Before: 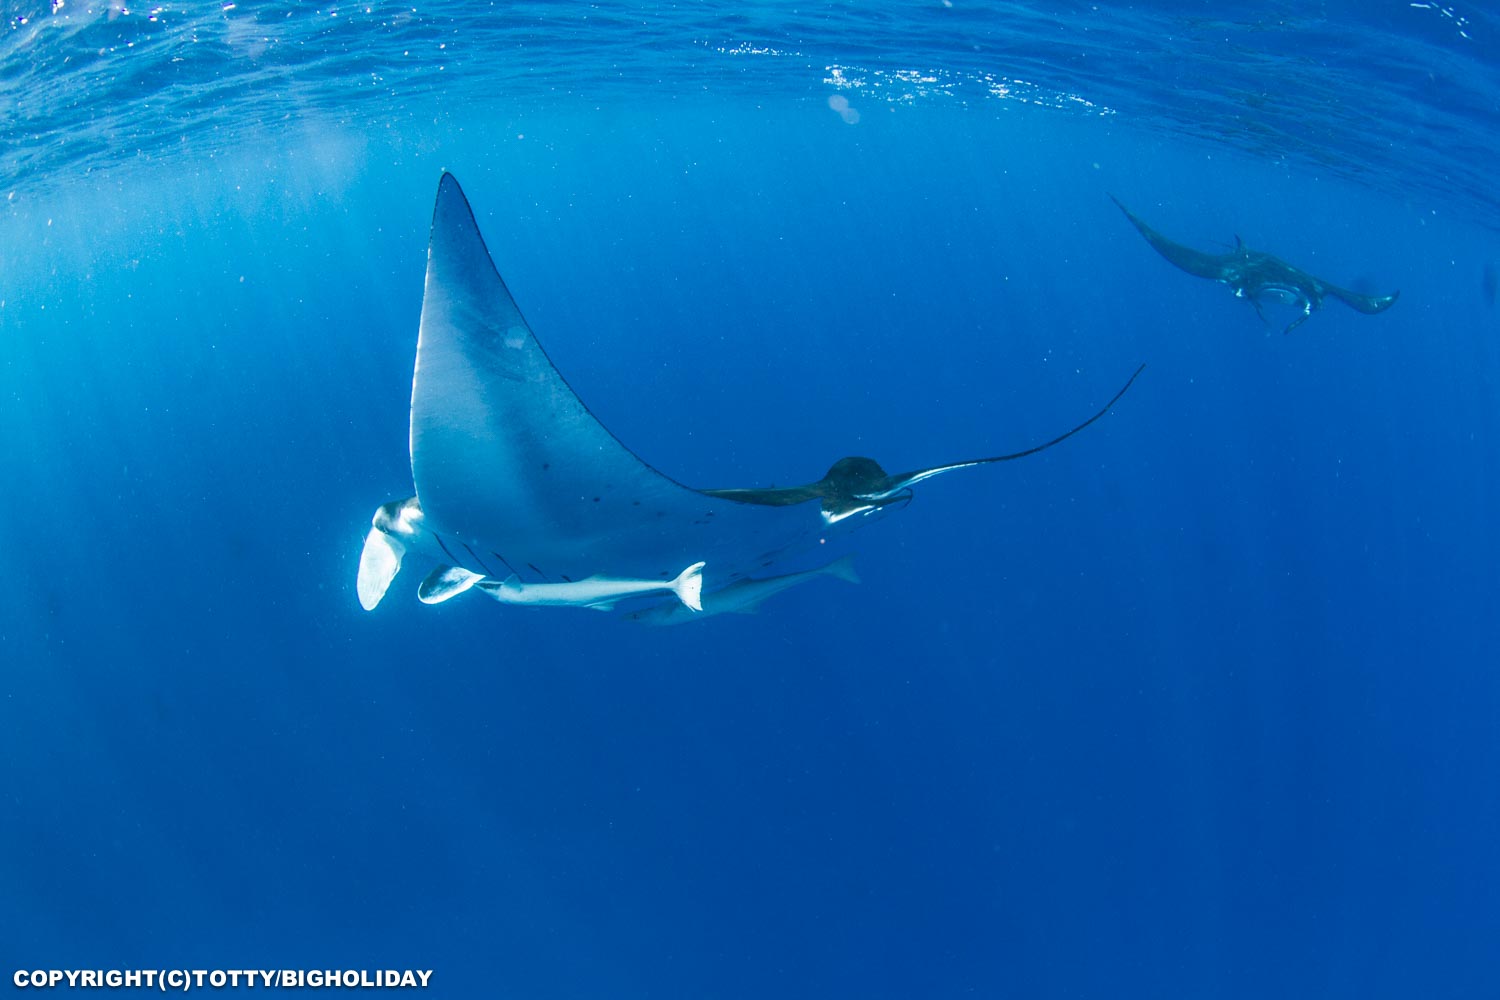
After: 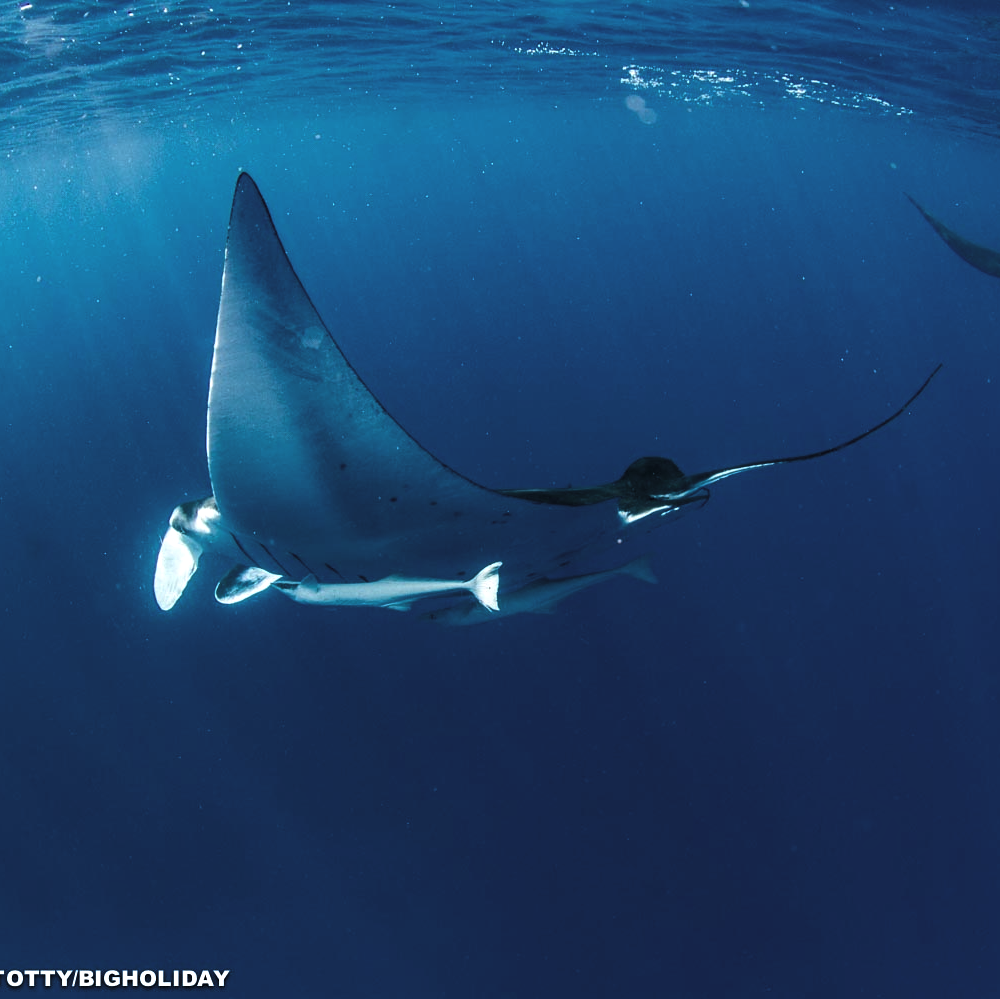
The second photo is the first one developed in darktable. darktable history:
contrast equalizer: y [[0.5, 0.5, 0.472, 0.5, 0.5, 0.5], [0.5 ×6], [0.5 ×6], [0 ×6], [0 ×6]]
levels: levels [0.101, 0.578, 0.953]
crop and rotate: left 13.537%, right 19.796%
